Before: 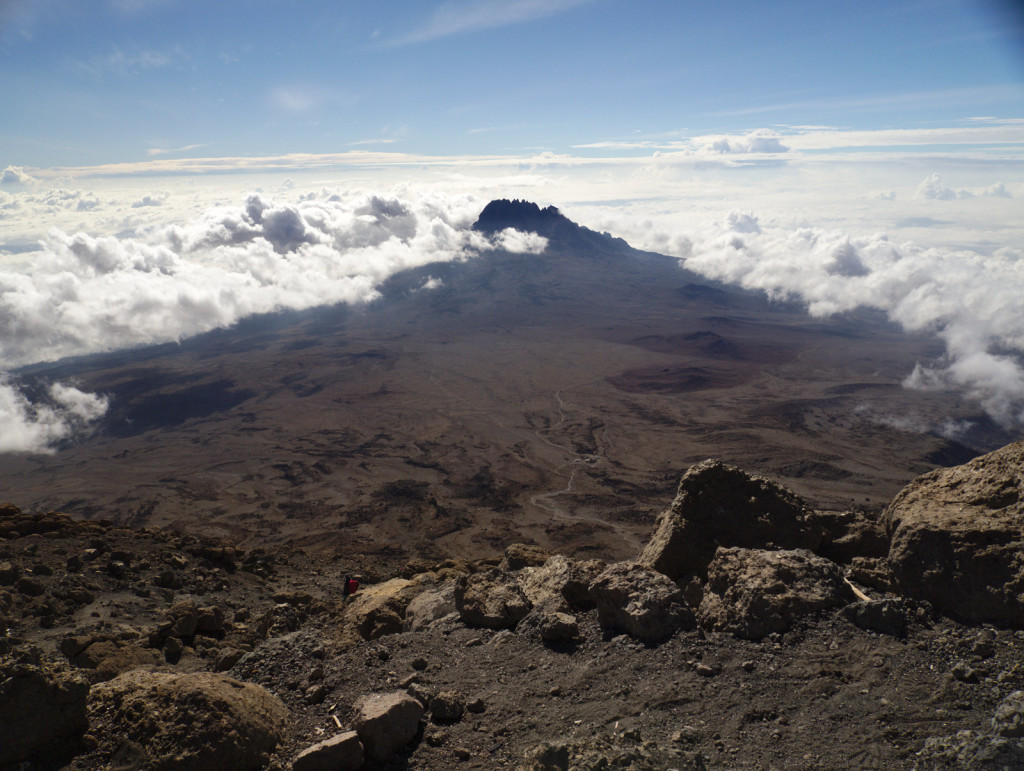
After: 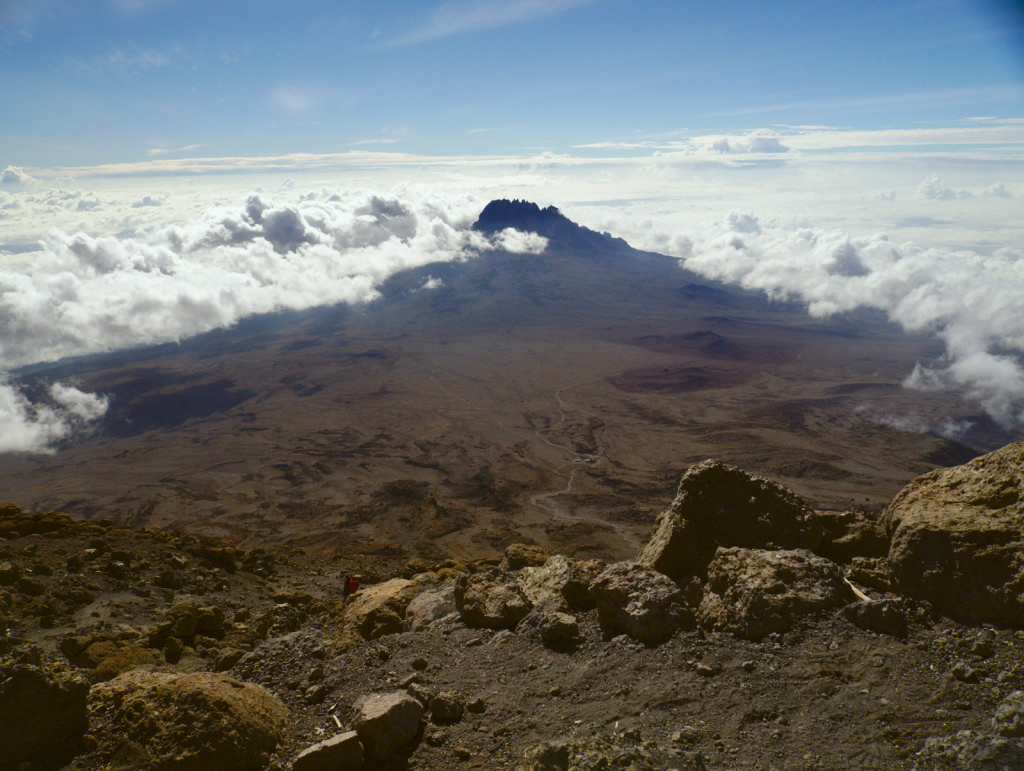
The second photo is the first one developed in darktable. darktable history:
color balance: lift [1.004, 1.002, 1.002, 0.998], gamma [1, 1.007, 1.002, 0.993], gain [1, 0.977, 1.013, 1.023], contrast -3.64%
color balance rgb: perceptual saturation grading › global saturation 20%, perceptual saturation grading › highlights -25%, perceptual saturation grading › shadows 50%
